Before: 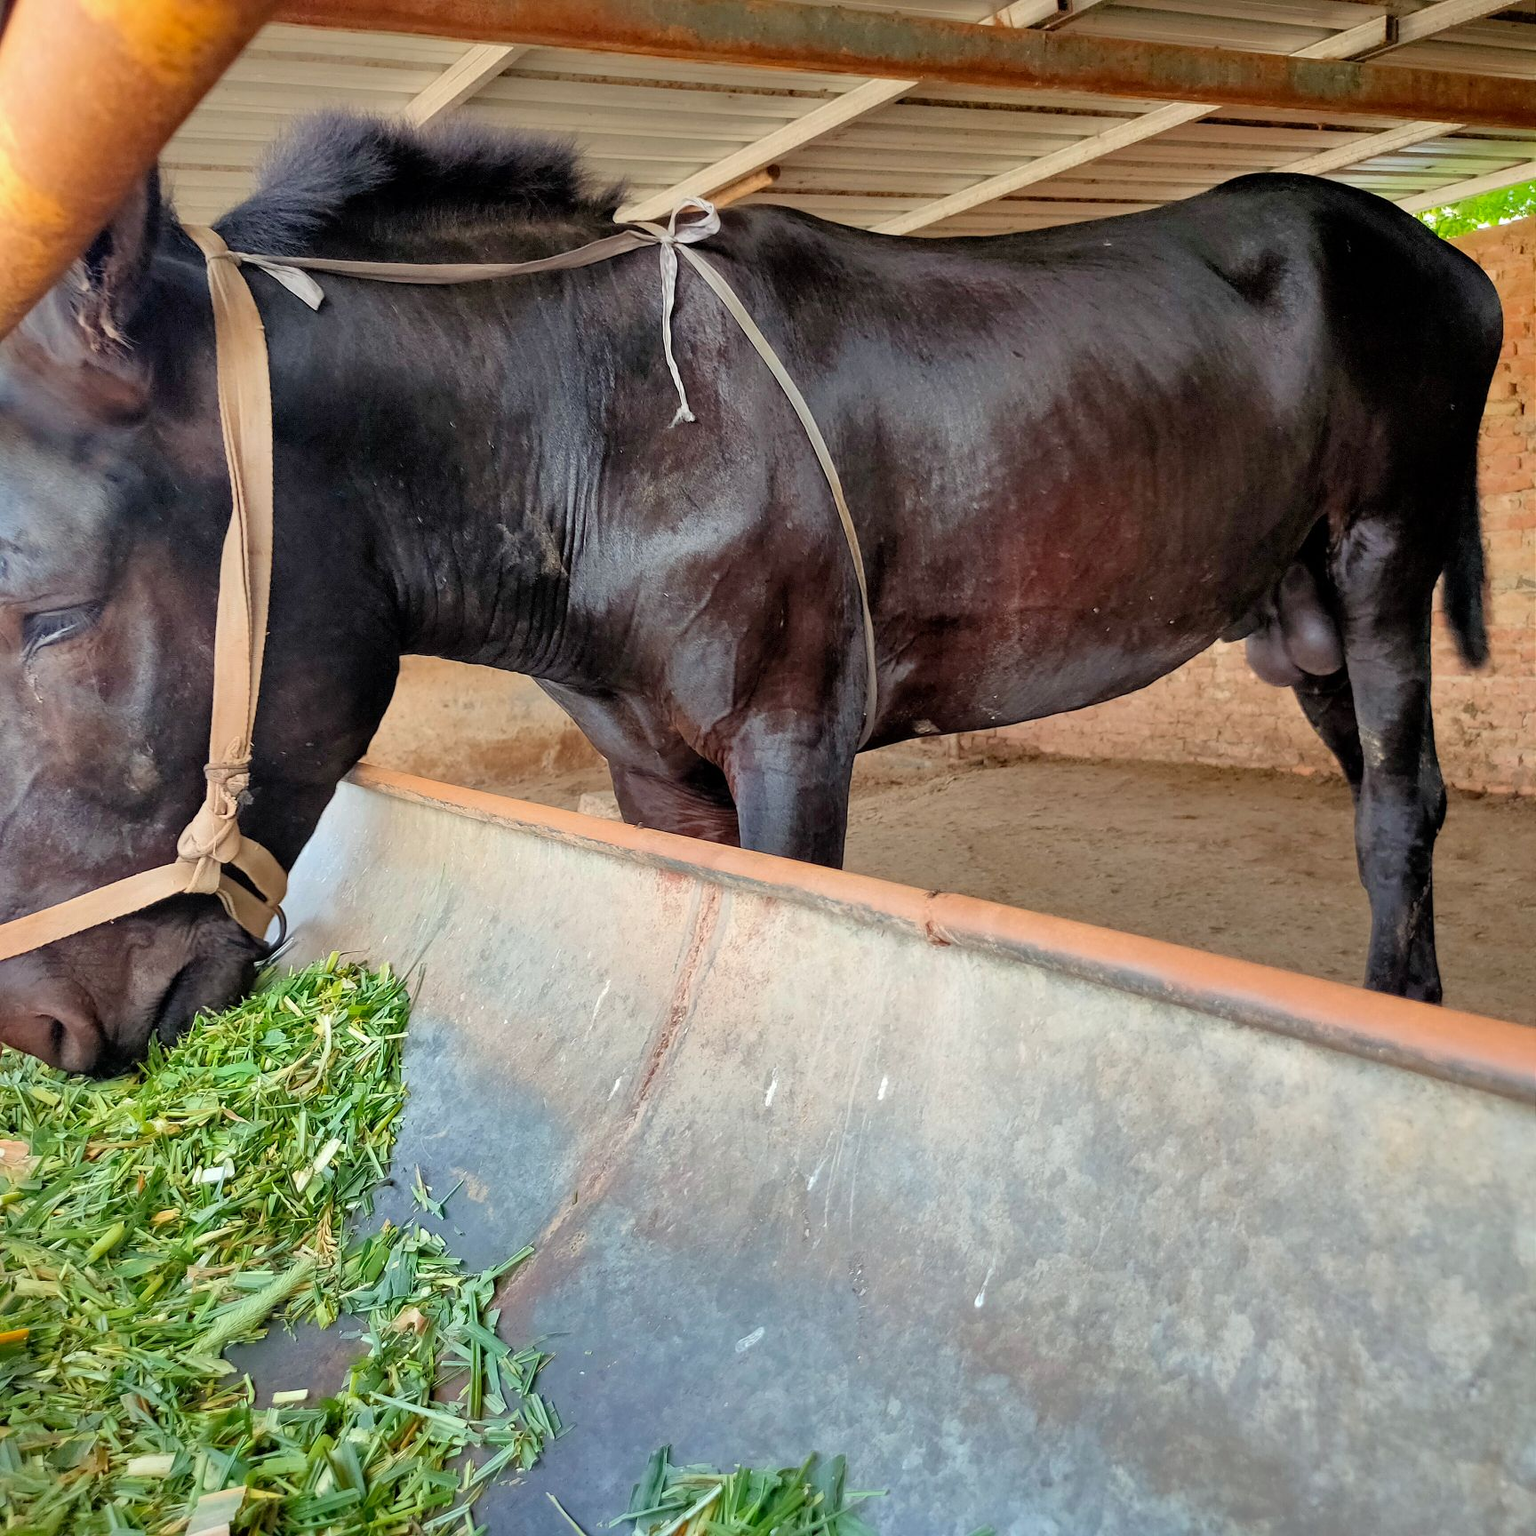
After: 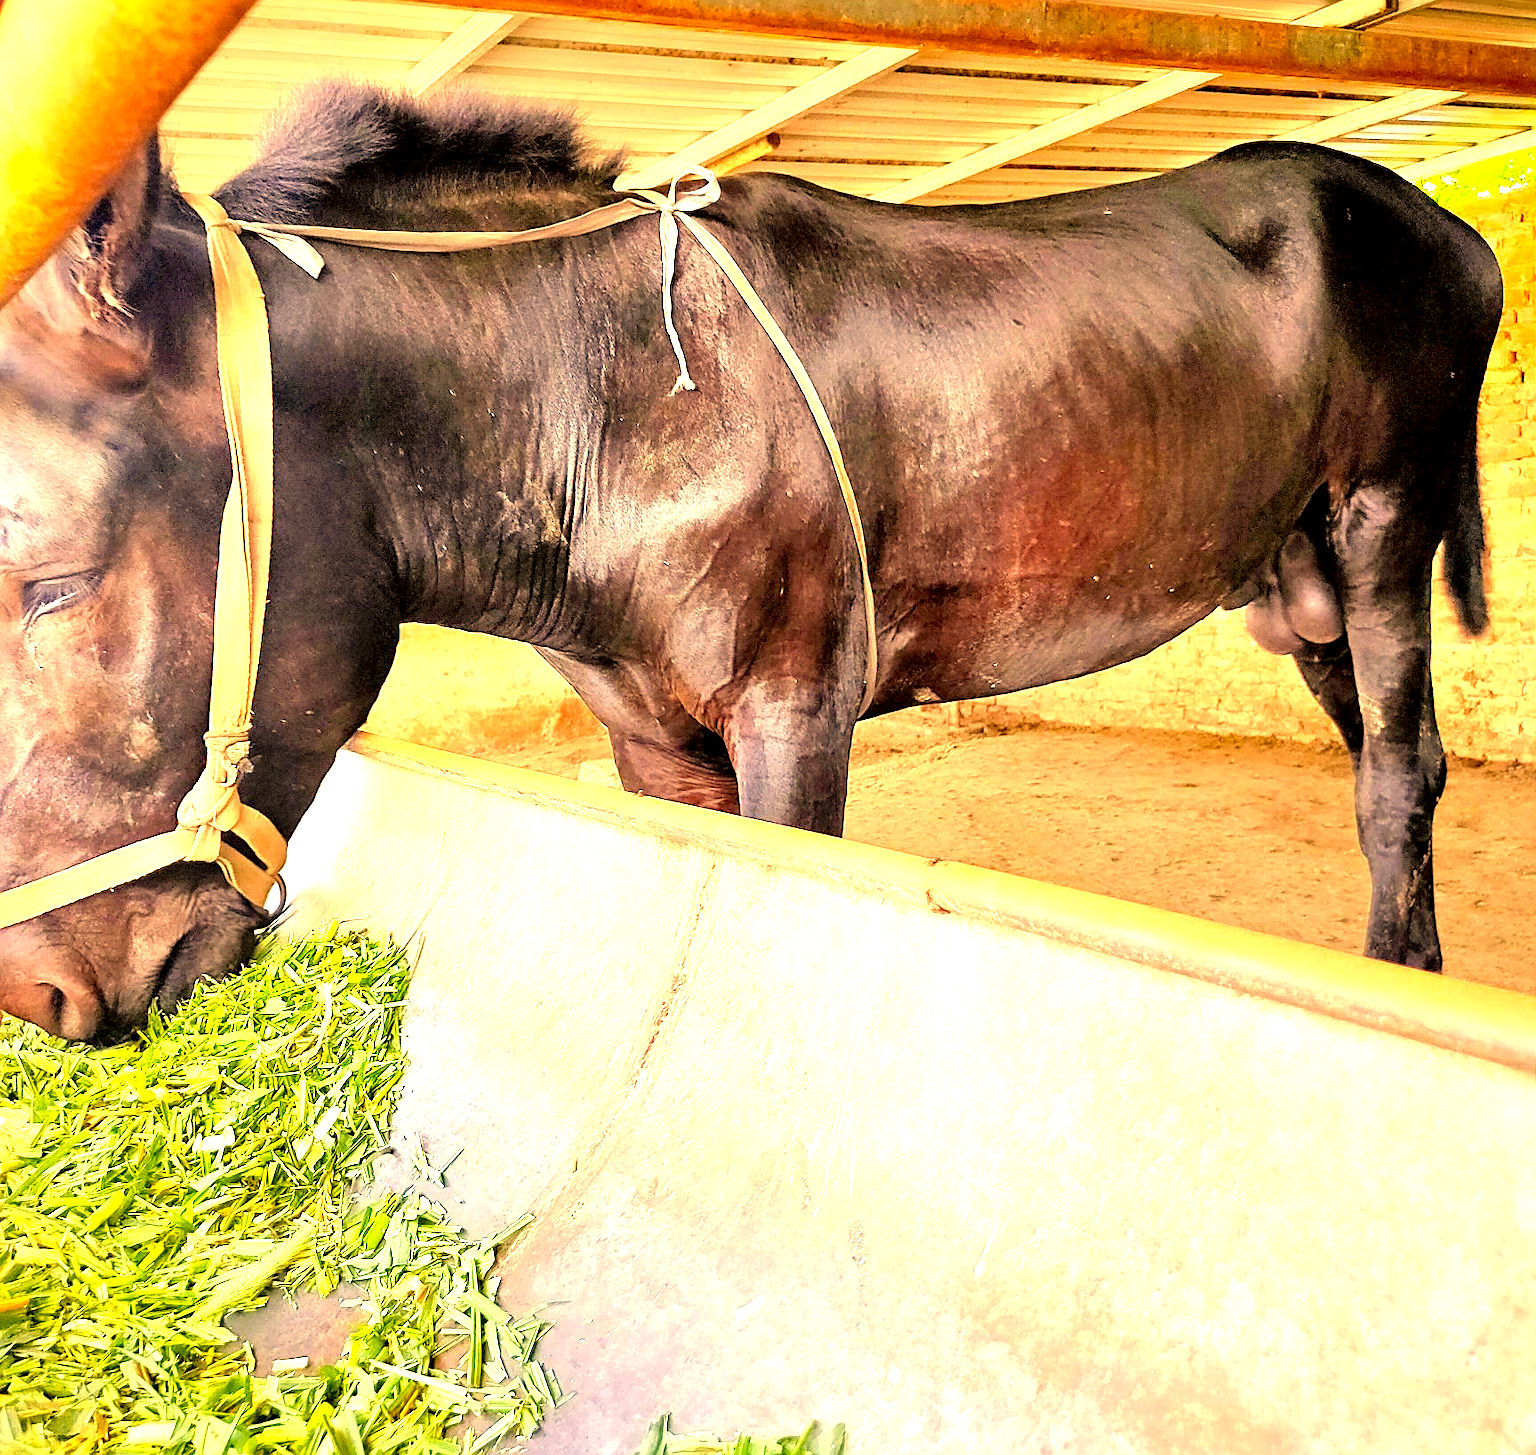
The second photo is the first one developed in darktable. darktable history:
color correction: highlights a* 18.38, highlights b* 35.35, shadows a* 1.76, shadows b* 6.18, saturation 1.04
sharpen: on, module defaults
exposure: black level correction 0.001, exposure 1.827 EV, compensate highlight preservation false
crop and rotate: top 2.136%, bottom 3.125%
